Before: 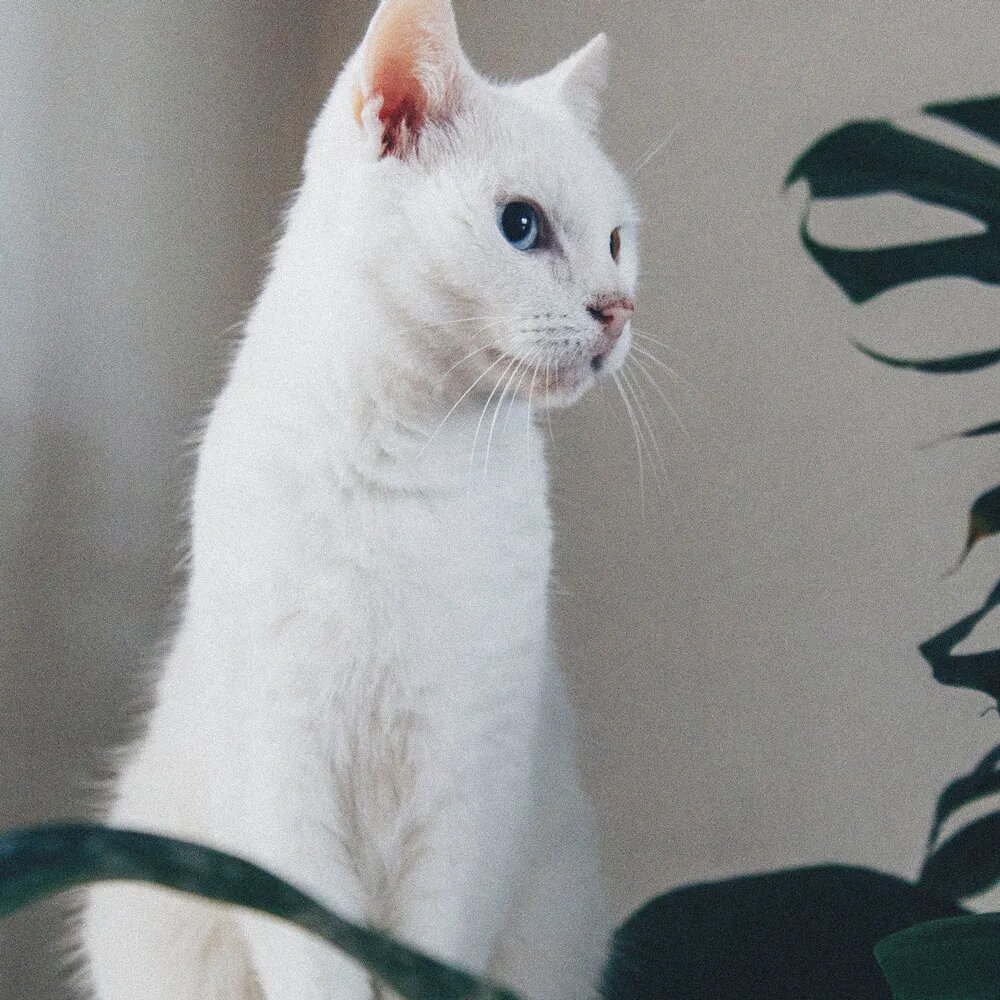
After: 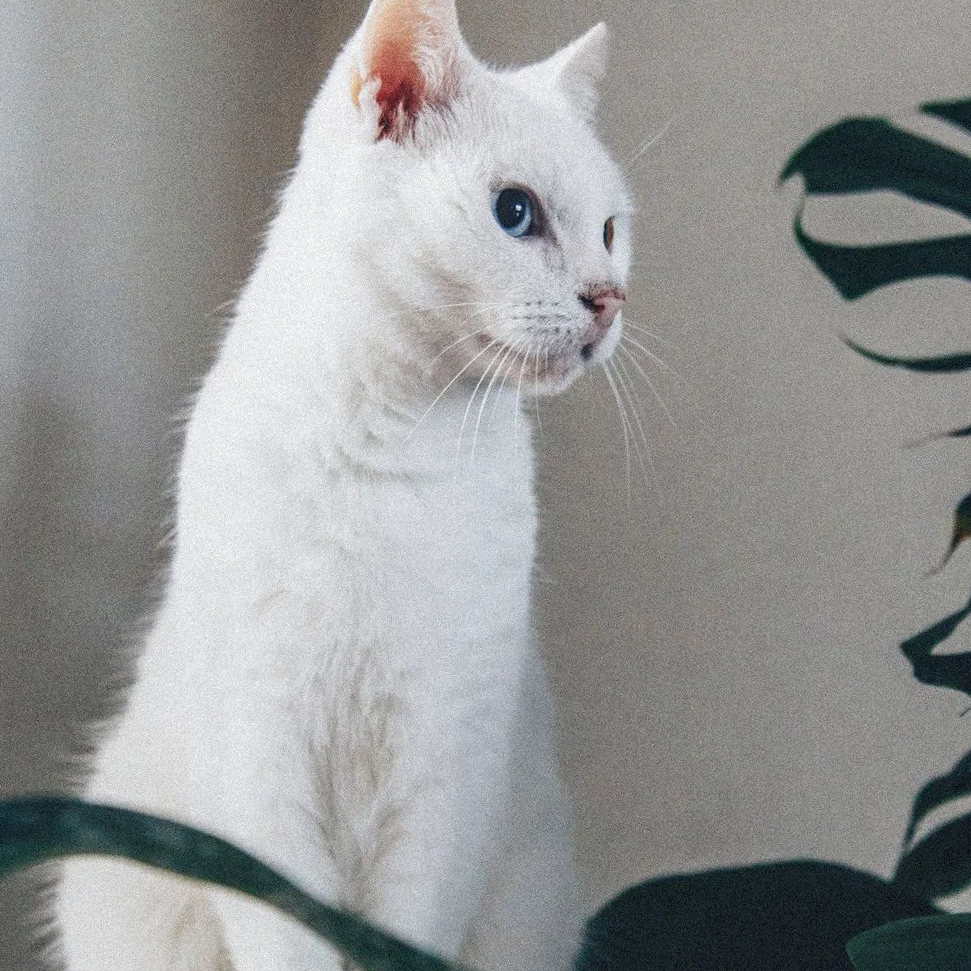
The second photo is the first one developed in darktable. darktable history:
crop and rotate: angle -1.69°
local contrast: on, module defaults
